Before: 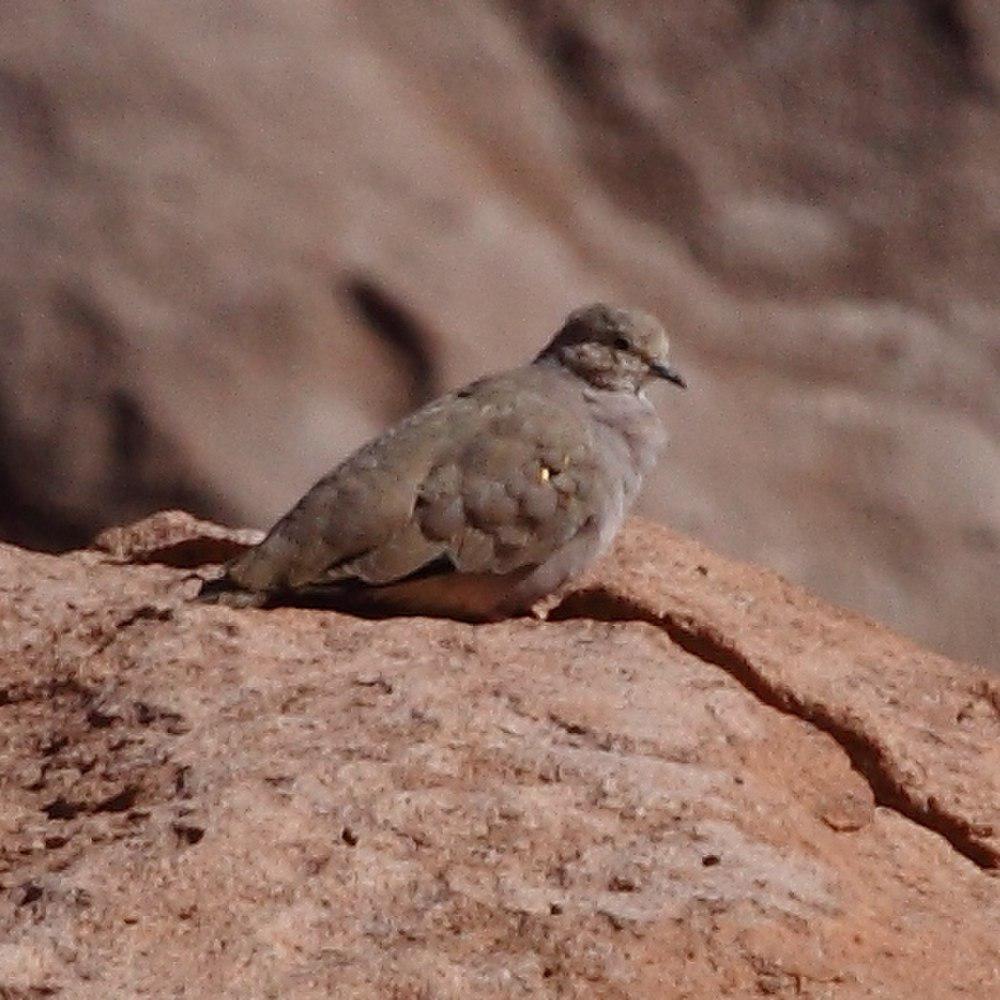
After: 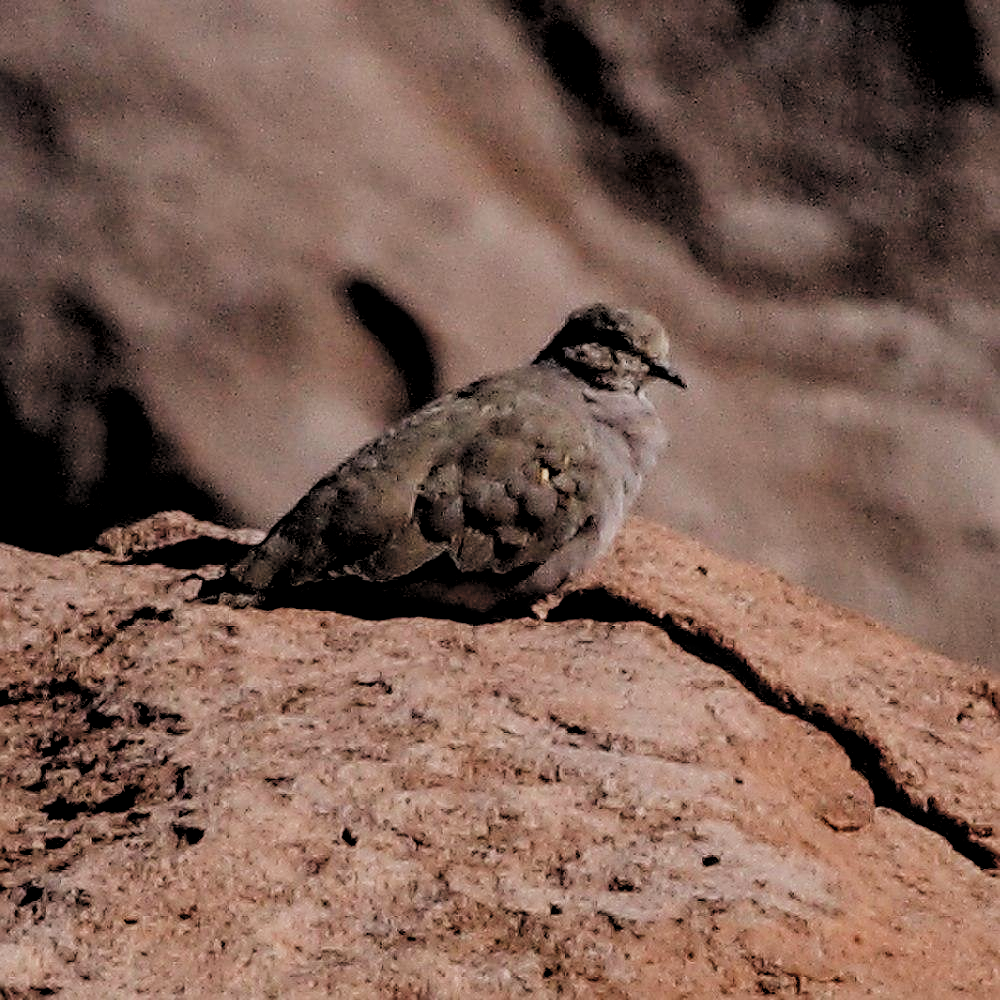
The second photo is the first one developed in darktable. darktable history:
filmic rgb: black relative exposure -2.72 EV, white relative exposure 4.56 EV, hardness 1.72, contrast 1.25, color science v4 (2020)
exposure: exposure -0.156 EV, compensate exposure bias true, compensate highlight preservation false
local contrast: on, module defaults
sharpen: on, module defaults
contrast brightness saturation: contrast 0.076, saturation 0.197
